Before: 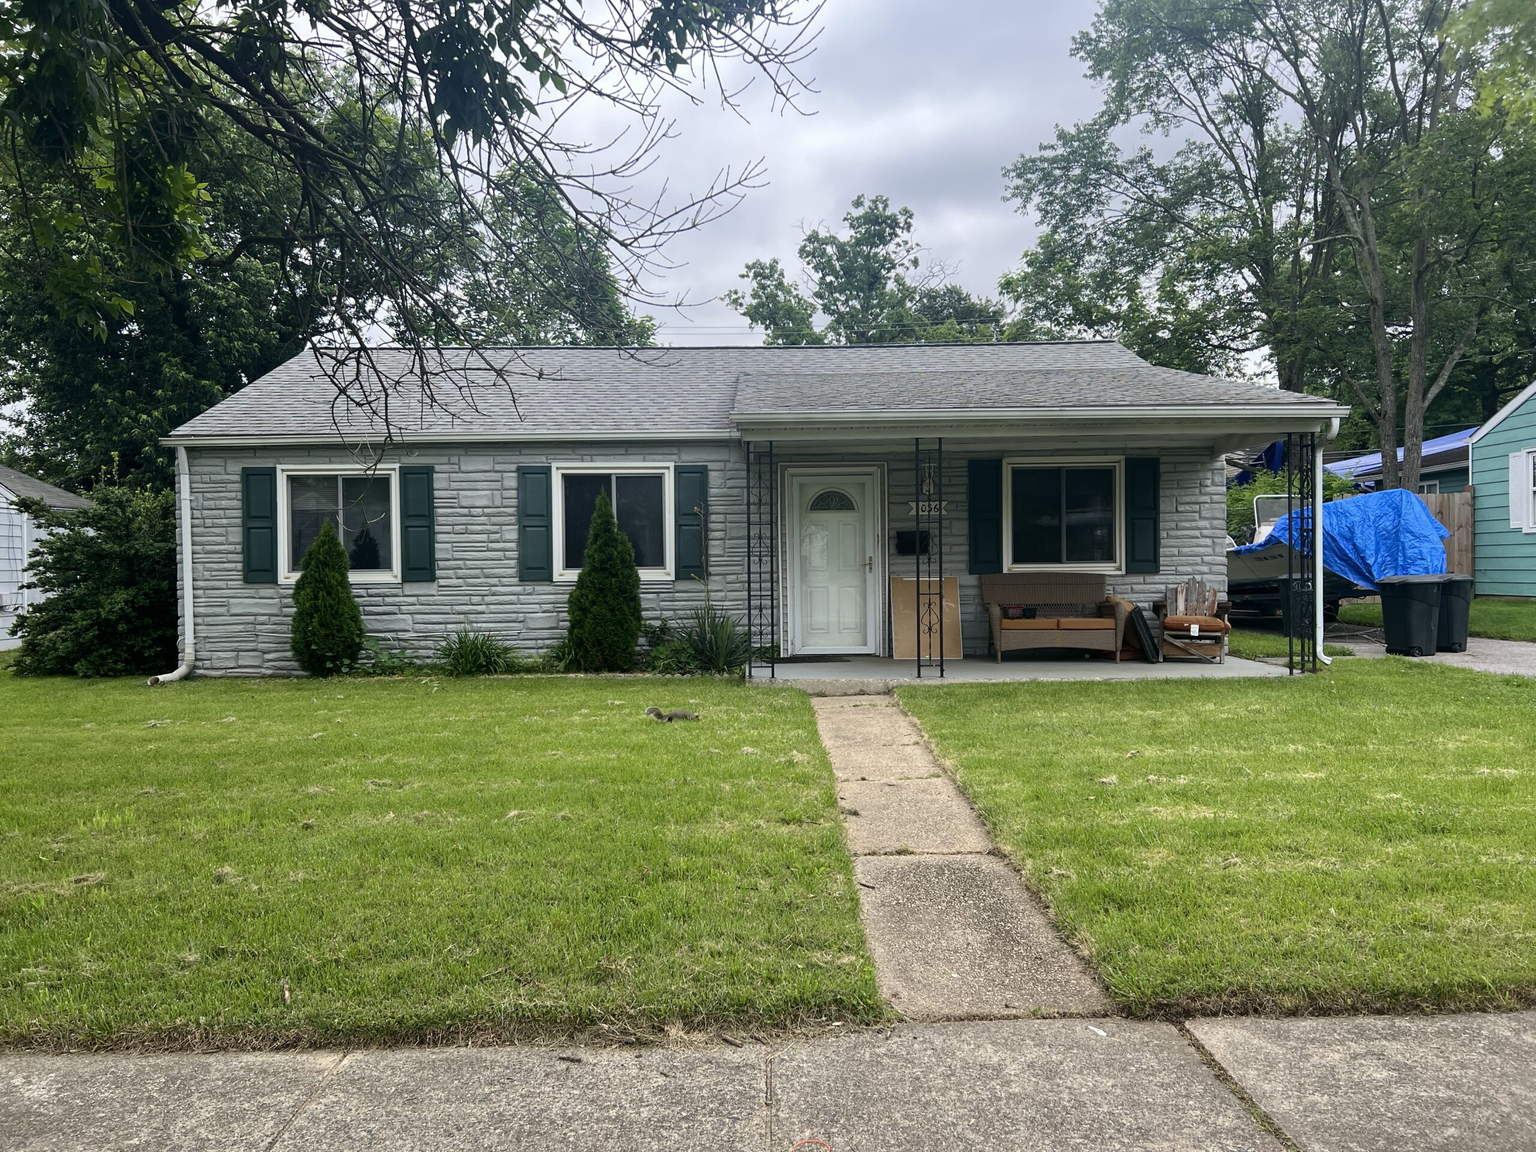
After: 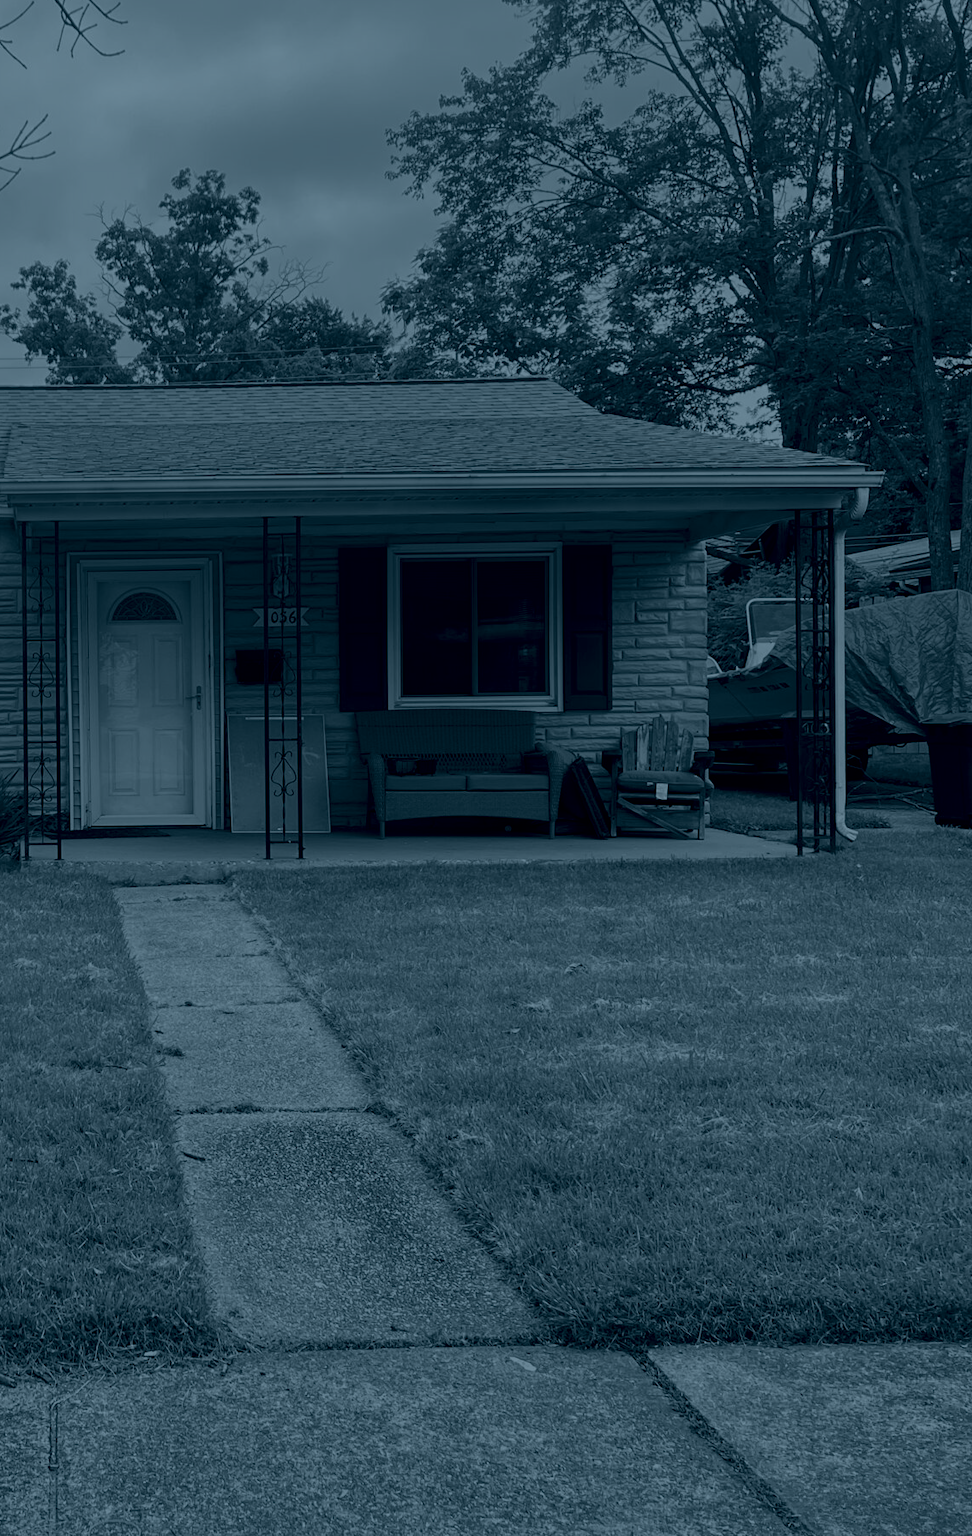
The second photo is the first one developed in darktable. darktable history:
colorize: hue 194.4°, saturation 29%, source mix 61.75%, lightness 3.98%, version 1
crop: left 47.628%, top 6.643%, right 7.874%
